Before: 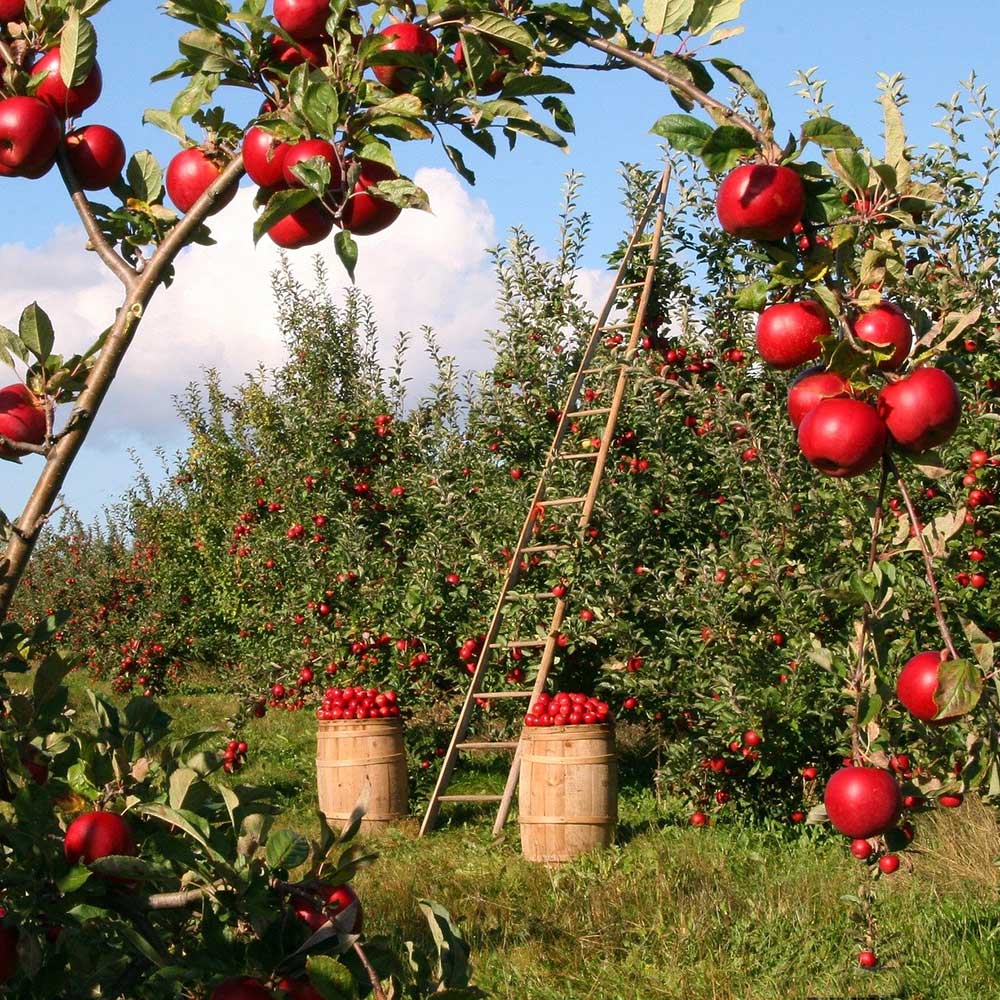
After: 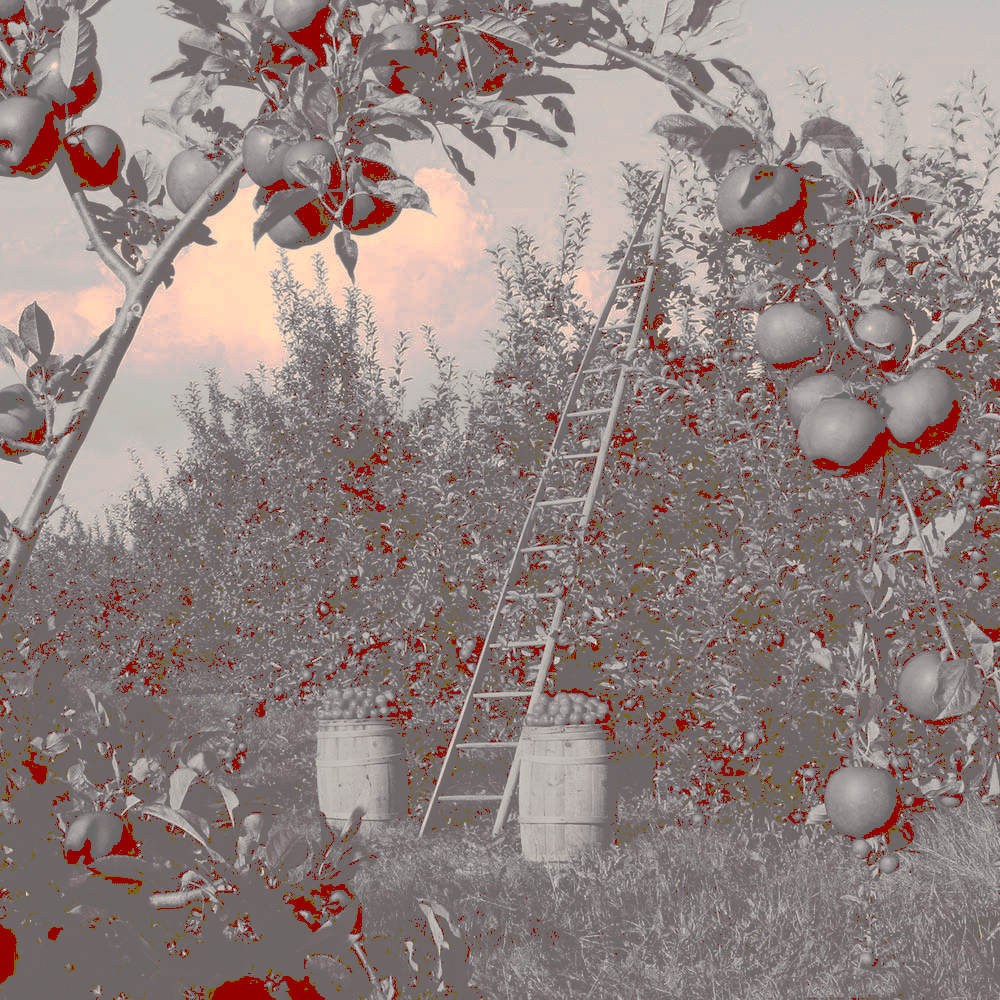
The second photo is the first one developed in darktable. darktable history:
tone curve: curves: ch0 [(0, 0) (0.003, 0.43) (0.011, 0.433) (0.025, 0.434) (0.044, 0.436) (0.069, 0.439) (0.1, 0.442) (0.136, 0.446) (0.177, 0.449) (0.224, 0.454) (0.277, 0.462) (0.335, 0.488) (0.399, 0.524) (0.468, 0.566) (0.543, 0.615) (0.623, 0.666) (0.709, 0.718) (0.801, 0.761) (0.898, 0.801) (1, 1)], preserve colors none
color look up table: target L [81.9, 84.09, 83.16, 79.17, 49.42, 57.06, 56.87, 36.39, 37.23, 34.4, 8.161, 8.161, 81.17, 74.59, 63.11, 56.08, 65.46, 52.8, 32.92, 40.5, 45.93, 32.92, 2.65, 5.79, 4.039, 97.51, 78.25, 91, 76.82, 88.44, 50.86, 87.56, 84.71, 56.78, 60.7, 61.65, 46.58, 32.92, 41.54, 43.02, 15.91, 12.43, 12.43, 89.74, 88.44, 61.65, 63.07, 37.86, 24.23], target a [2.486, 2.632, 1.475, 3.901, 3.869, 3.485, 2.722, 6.604, 6.353, 6.767, 40.42, 40.42, 2.351, 2.73, 3.027, 3.623, 2.714, 4.415, 6.836, 5.029, 5.111, 6.836, 17.18, 35.36, 27.26, 7.438, 2.56, 1.476, 3.158, 2.429, 3.409, 1.197, 1.297, 2.548, 2.904, 2.903, 4.956, 6.836, 6.222, 5.383, 37.99, 37.83, 37.83, 2.733, 2.429, 2.903, 2.766, 6.876, 19.51], target b [6.662, 6.449, 7.352, 8.072, 1.337, 2.084, 2.525, 1.307, 1.33, 1.468, 12.64, 12.64, 7.845, 4.17, 2.201, 2.465, 3.666, 2.083, 1.464, 0.957, 0.95, 1.464, 3.673, 9.05, 6.049, 16.58, 6.664, 10.42, 6.576, 8.747, 1.674, 8.518, 7.353, 1.624, 3.391, 2.469, 1.973, 1.464, 1.166, 0.978, 13.99, 13.92, 13.92, 9.639, 8.747, 2.469, 3.21, 1.482, 5.083], num patches 49
